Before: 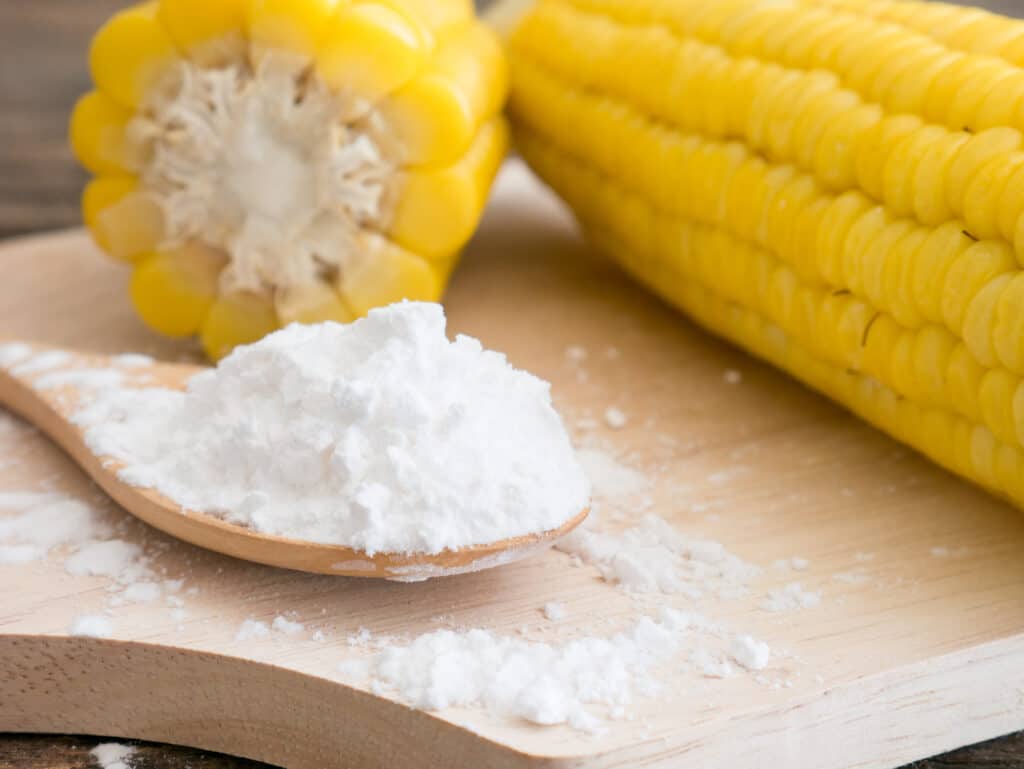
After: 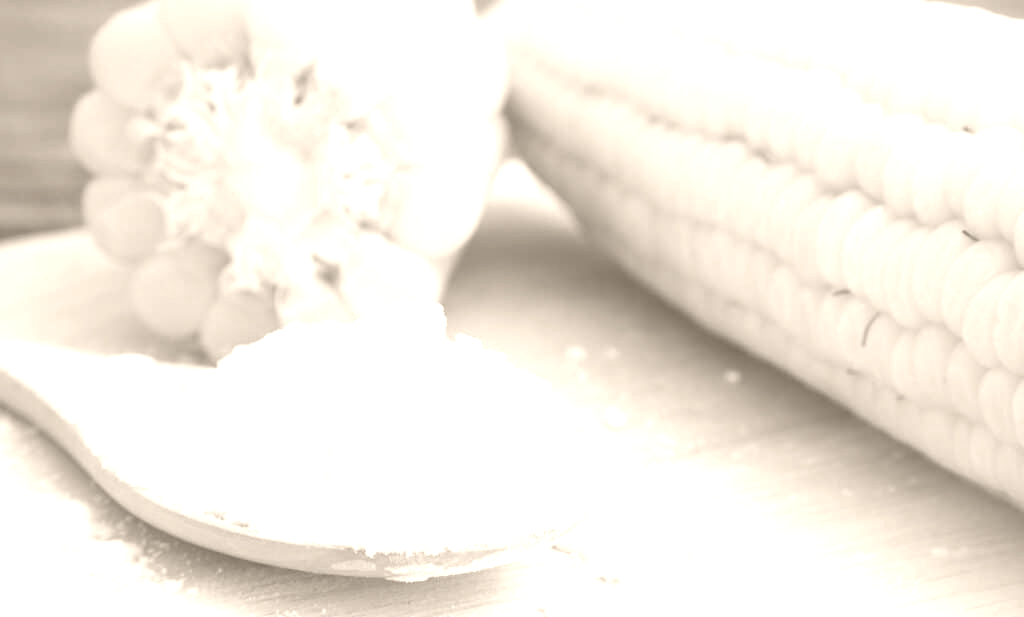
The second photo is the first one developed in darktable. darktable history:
colorize: hue 34.49°, saturation 35.33%, source mix 100%, version 1
crop: bottom 19.644%
